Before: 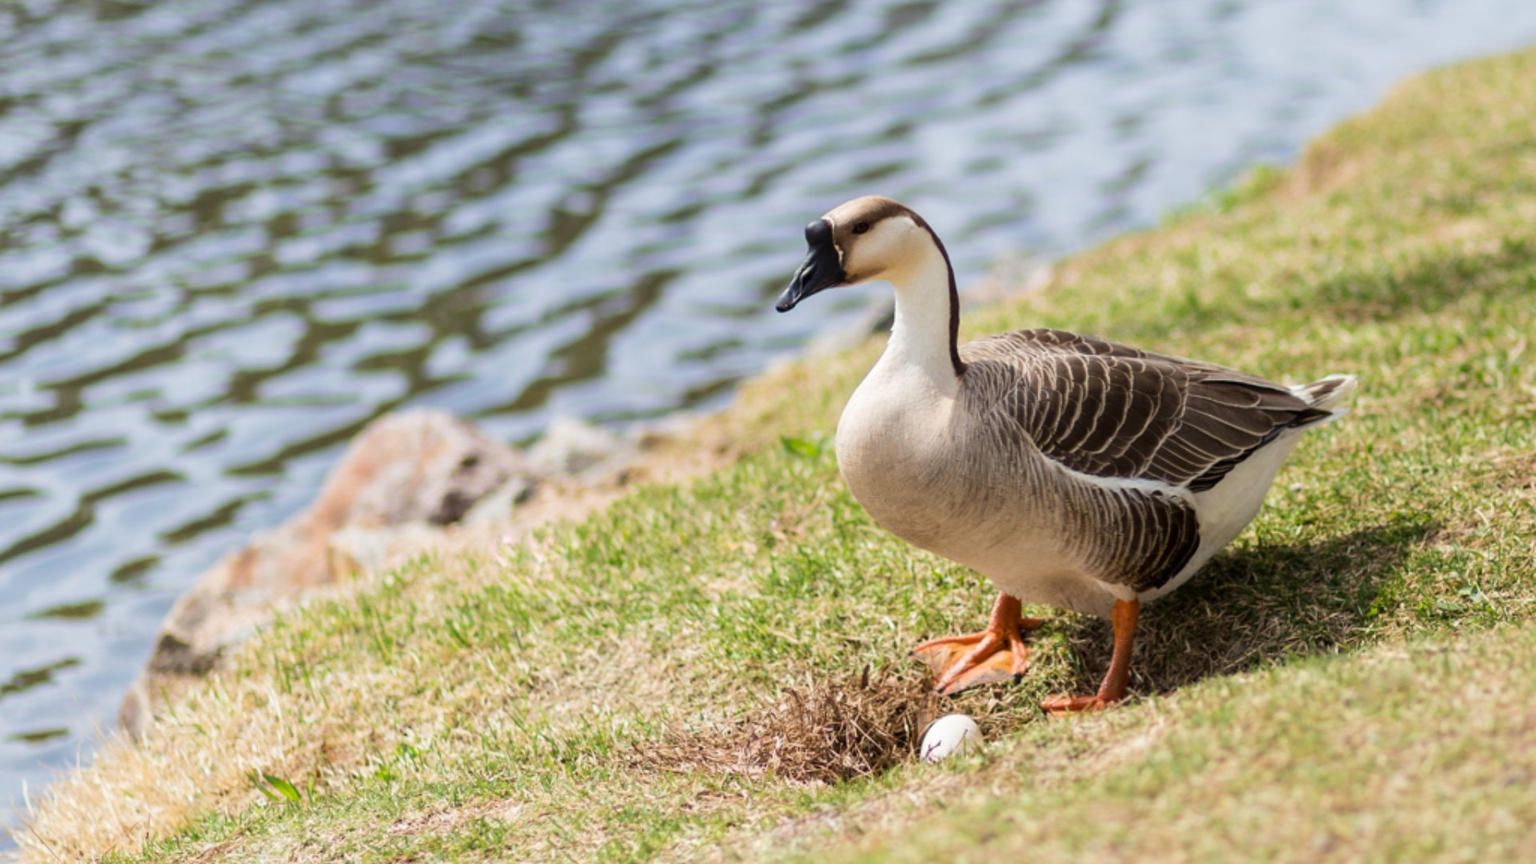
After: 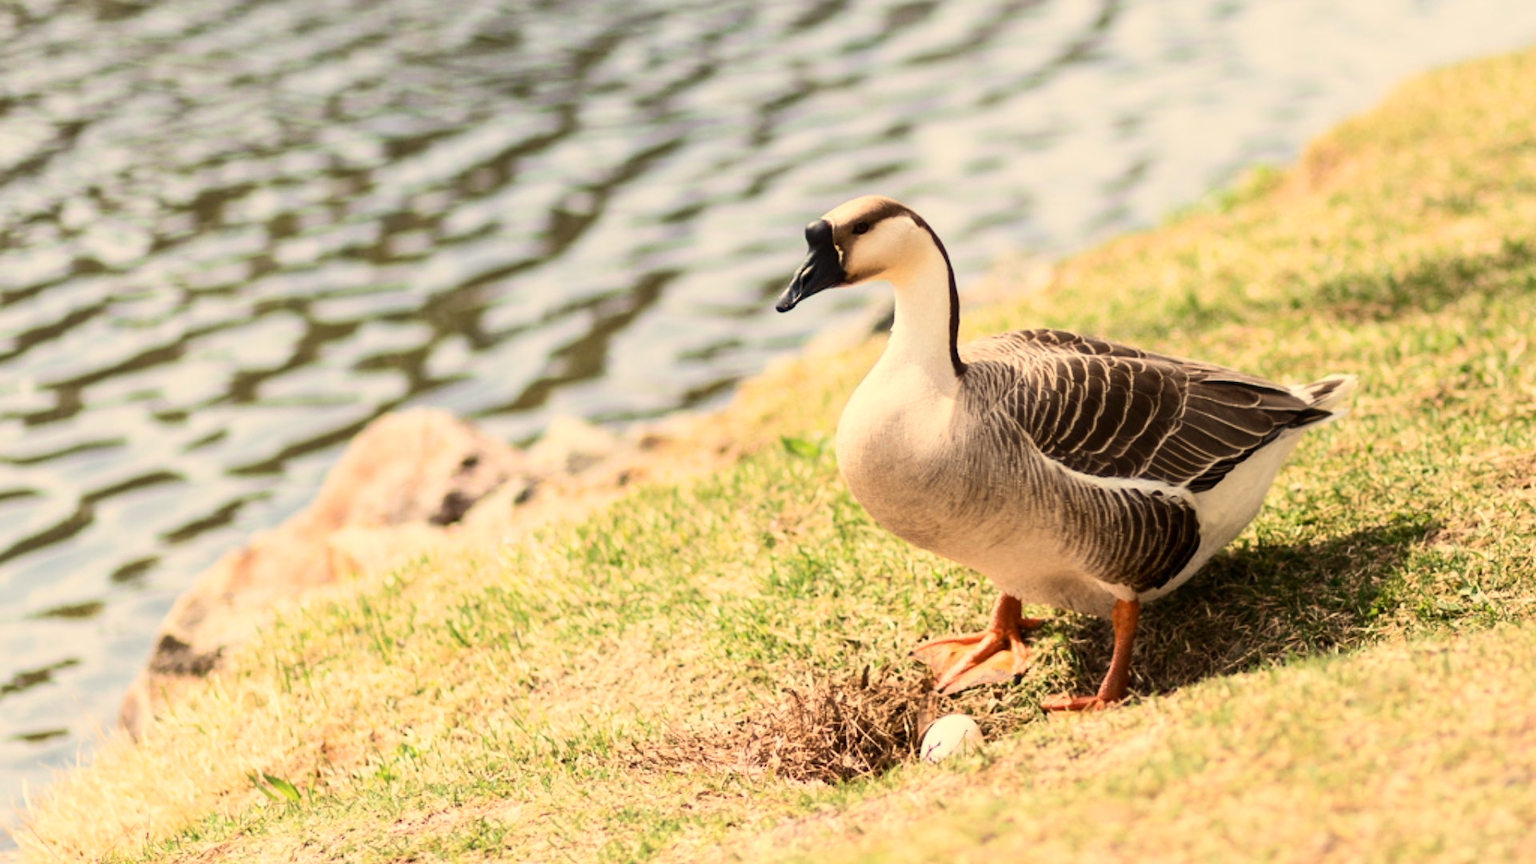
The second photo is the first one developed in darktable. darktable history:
contrast brightness saturation: contrast 0.24, brightness 0.09
white balance: red 1.123, blue 0.83
